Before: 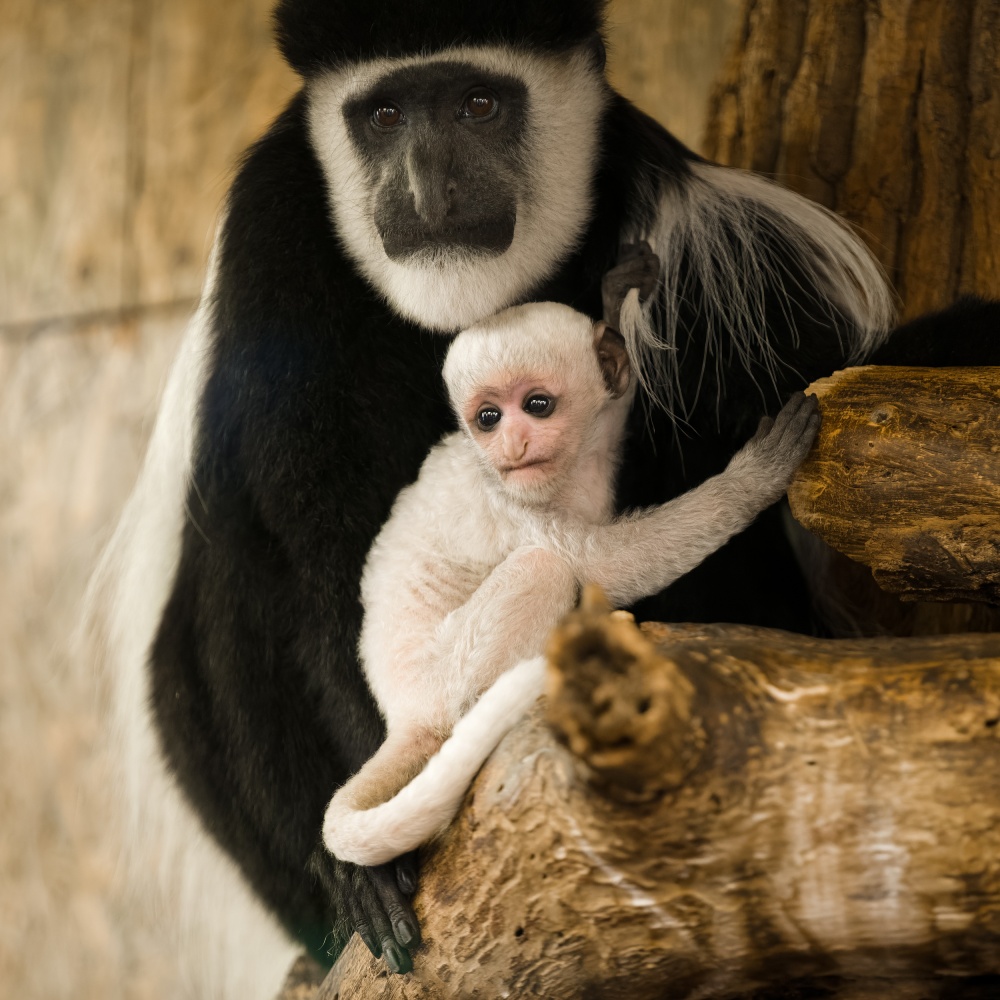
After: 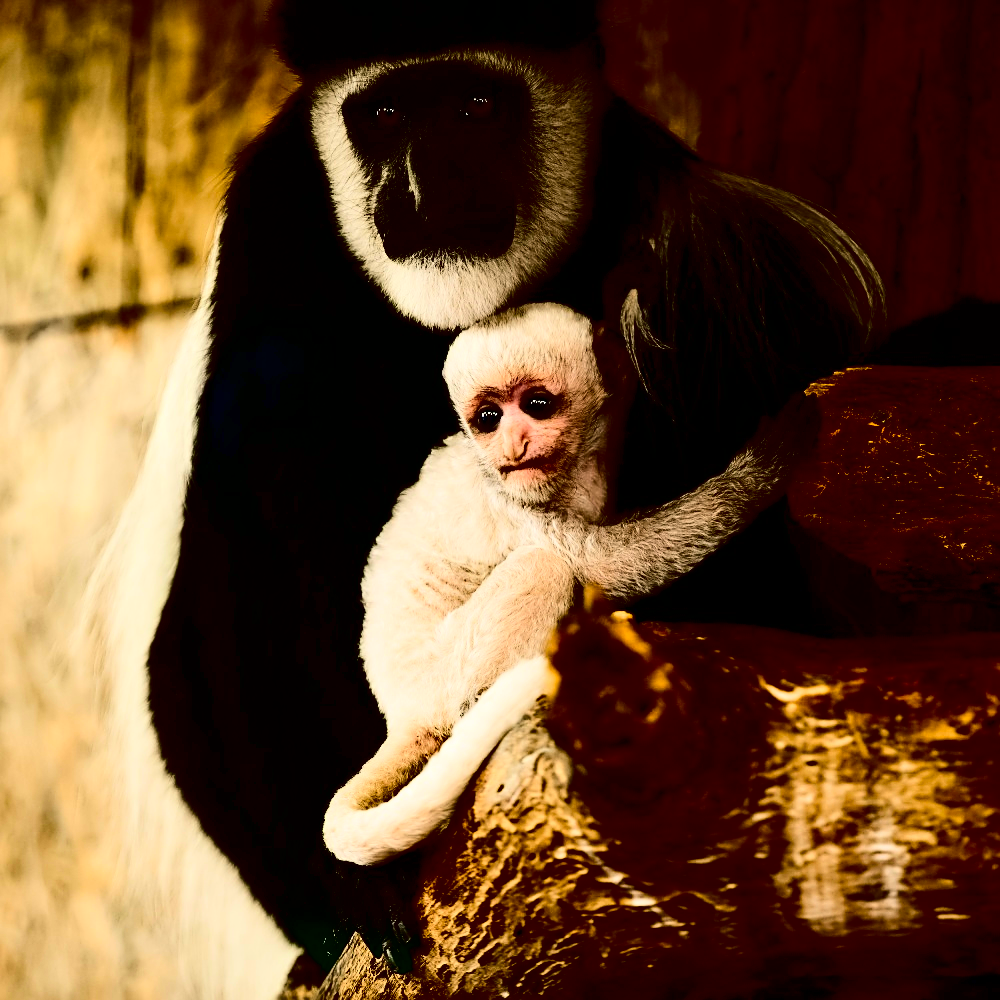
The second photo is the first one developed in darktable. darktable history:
sharpen: on, module defaults
tone equalizer: on, module defaults
contrast brightness saturation: contrast 0.77, brightness -1, saturation 1
